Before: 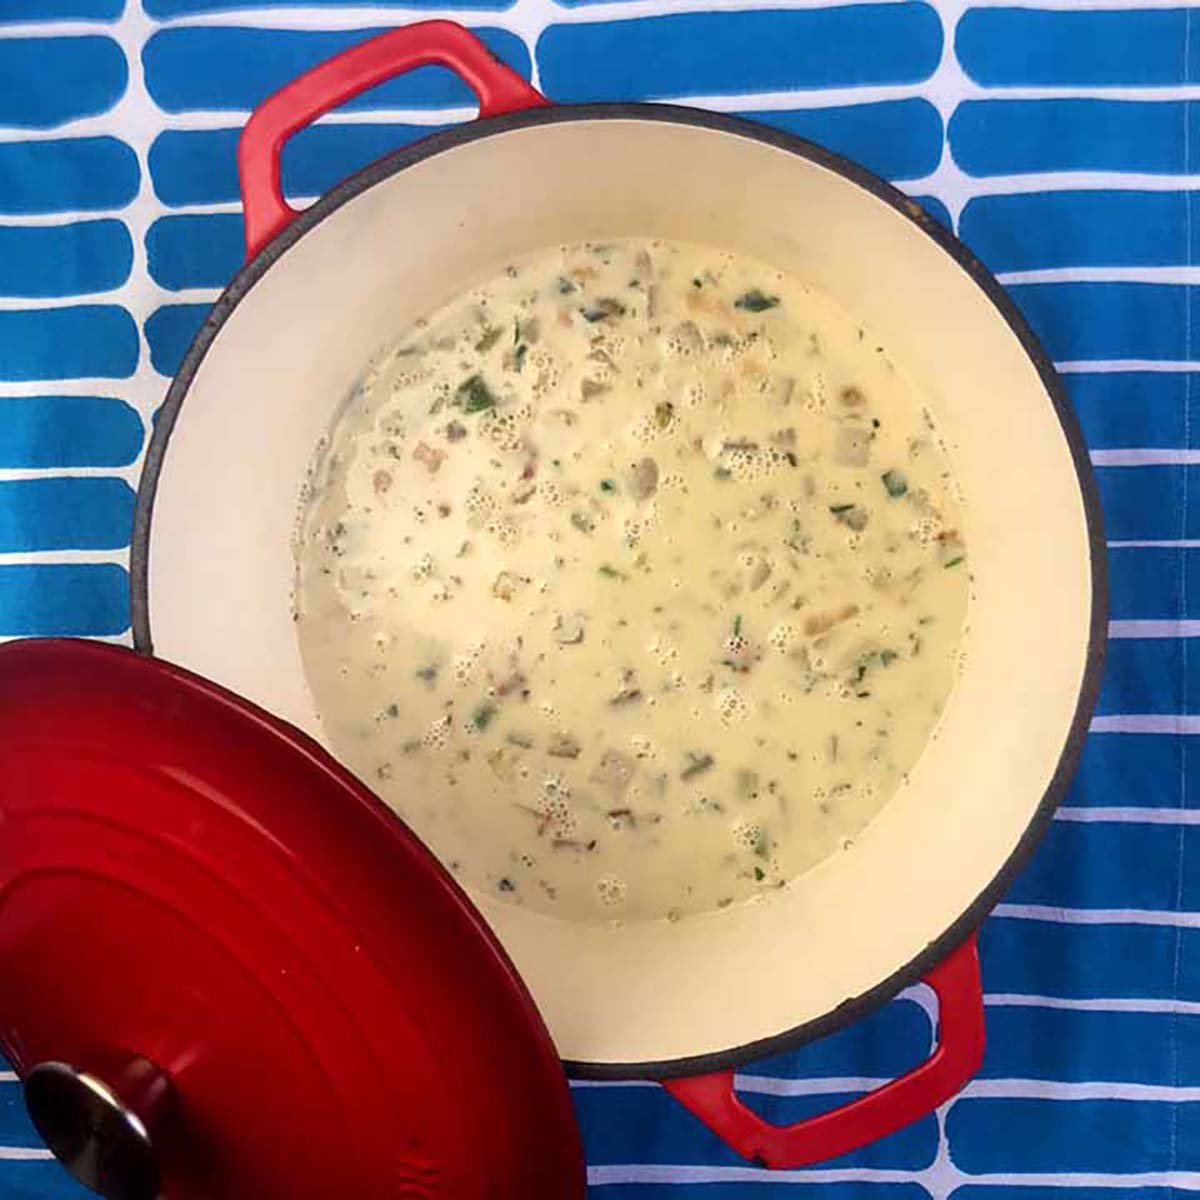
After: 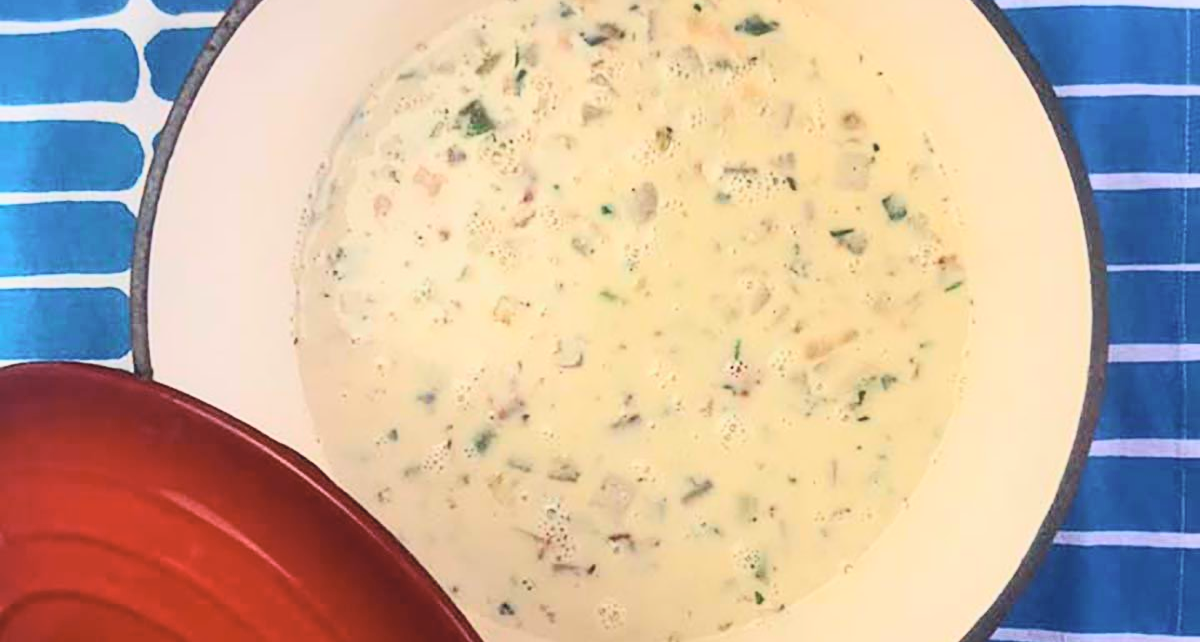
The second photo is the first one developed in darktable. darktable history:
crop and rotate: top 23.043%, bottom 23.437%
contrast brightness saturation: contrast 0.14, brightness 0.21
tone curve: curves: ch0 [(0, 0.045) (0.155, 0.169) (0.46, 0.466) (0.751, 0.788) (1, 0.961)]; ch1 [(0, 0) (0.43, 0.408) (0.472, 0.469) (0.505, 0.503) (0.553, 0.555) (0.592, 0.581) (1, 1)]; ch2 [(0, 0) (0.505, 0.495) (0.579, 0.569) (1, 1)], color space Lab, independent channels, preserve colors none
